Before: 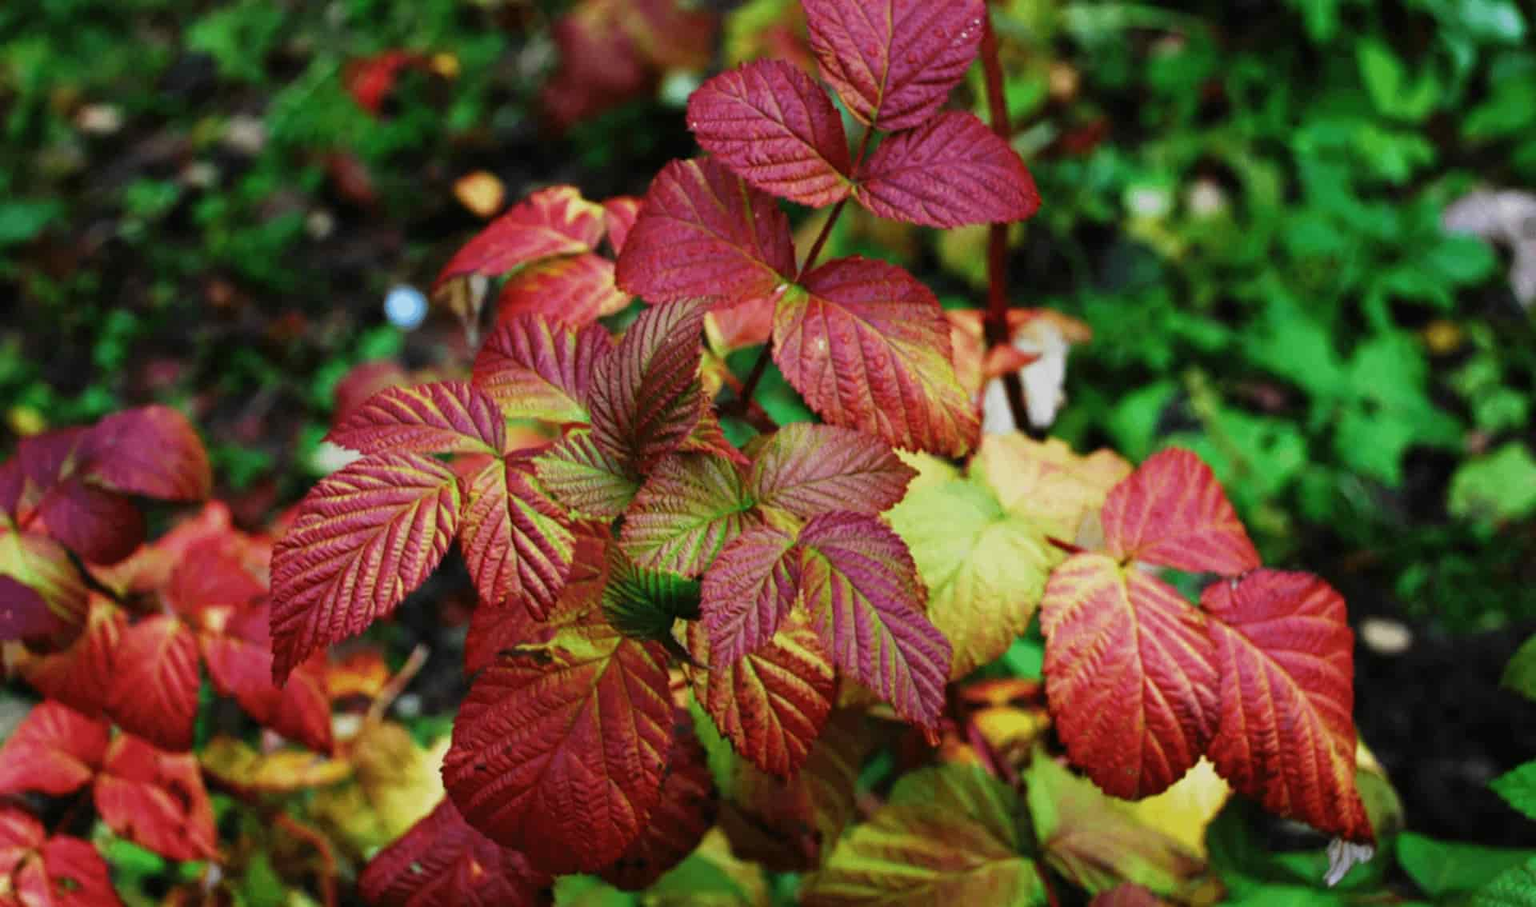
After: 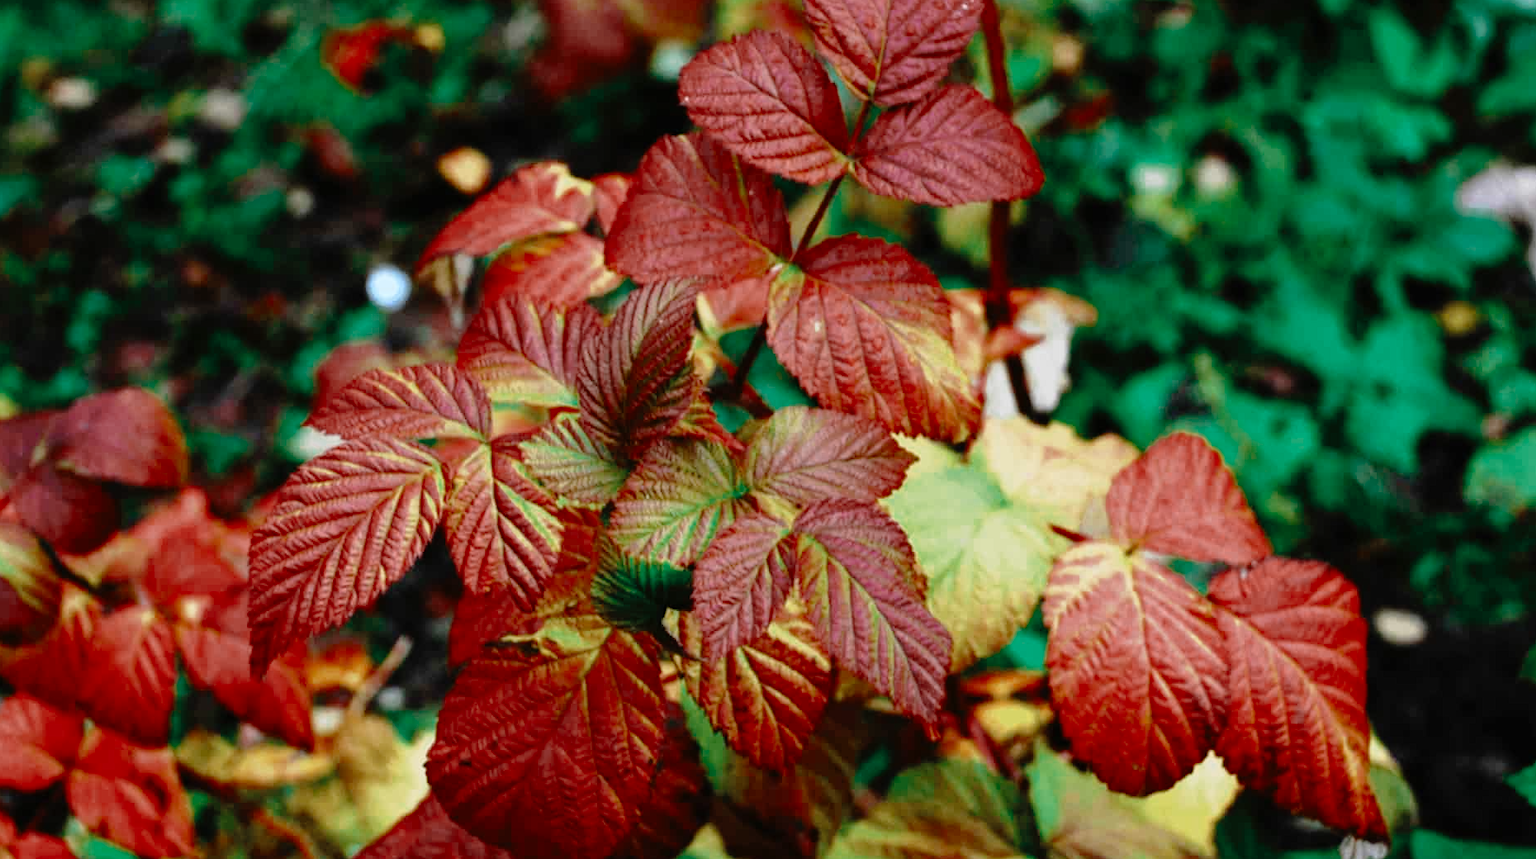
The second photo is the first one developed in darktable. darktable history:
tone curve: curves: ch0 [(0, 0) (0.003, 0.003) (0.011, 0.006) (0.025, 0.015) (0.044, 0.025) (0.069, 0.034) (0.1, 0.052) (0.136, 0.092) (0.177, 0.157) (0.224, 0.228) (0.277, 0.305) (0.335, 0.392) (0.399, 0.466) (0.468, 0.543) (0.543, 0.612) (0.623, 0.692) (0.709, 0.78) (0.801, 0.865) (0.898, 0.935) (1, 1)], preserve colors none
color zones: curves: ch0 [(0, 0.5) (0.125, 0.4) (0.25, 0.5) (0.375, 0.4) (0.5, 0.4) (0.625, 0.6) (0.75, 0.6) (0.875, 0.5)]; ch1 [(0, 0.4) (0.125, 0.5) (0.25, 0.4) (0.375, 0.4) (0.5, 0.4) (0.625, 0.4) (0.75, 0.5) (0.875, 0.4)]; ch2 [(0, 0.6) (0.125, 0.5) (0.25, 0.5) (0.375, 0.6) (0.5, 0.6) (0.625, 0.5) (0.75, 0.5) (0.875, 0.5)]
crop: left 1.964%, top 3.251%, right 1.122%, bottom 4.933%
